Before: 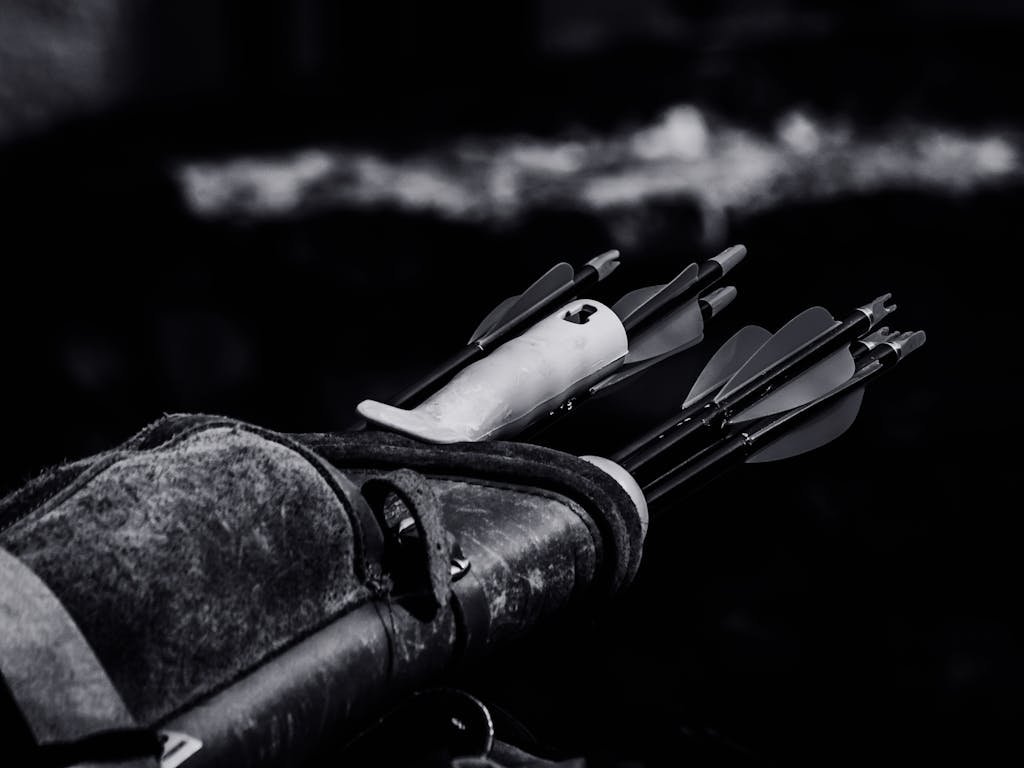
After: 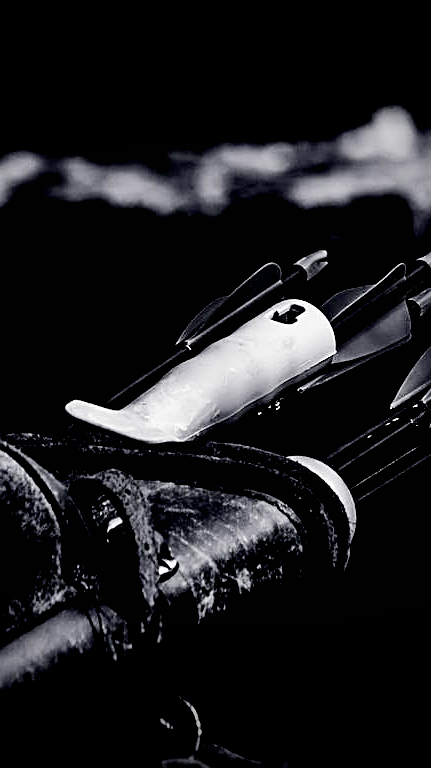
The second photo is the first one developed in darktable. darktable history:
exposure: black level correction 0.025, exposure 0.182 EV, compensate highlight preservation false
filmic rgb: black relative exposure -8.2 EV, white relative exposure 2.2 EV, threshold 3 EV, hardness 7.11, latitude 75%, contrast 1.325, highlights saturation mix -2%, shadows ↔ highlights balance 30%, preserve chrominance no, color science v5 (2021), contrast in shadows safe, contrast in highlights safe, enable highlight reconstruction true
vignetting: fall-off start 98.29%, fall-off radius 100%, brightness -1, saturation 0.5, width/height ratio 1.428
rotate and perspective: automatic cropping original format, crop left 0, crop top 0
crop: left 28.583%, right 29.231%
sharpen: on, module defaults
shadows and highlights: shadows 22.7, highlights -48.71, soften with gaussian
